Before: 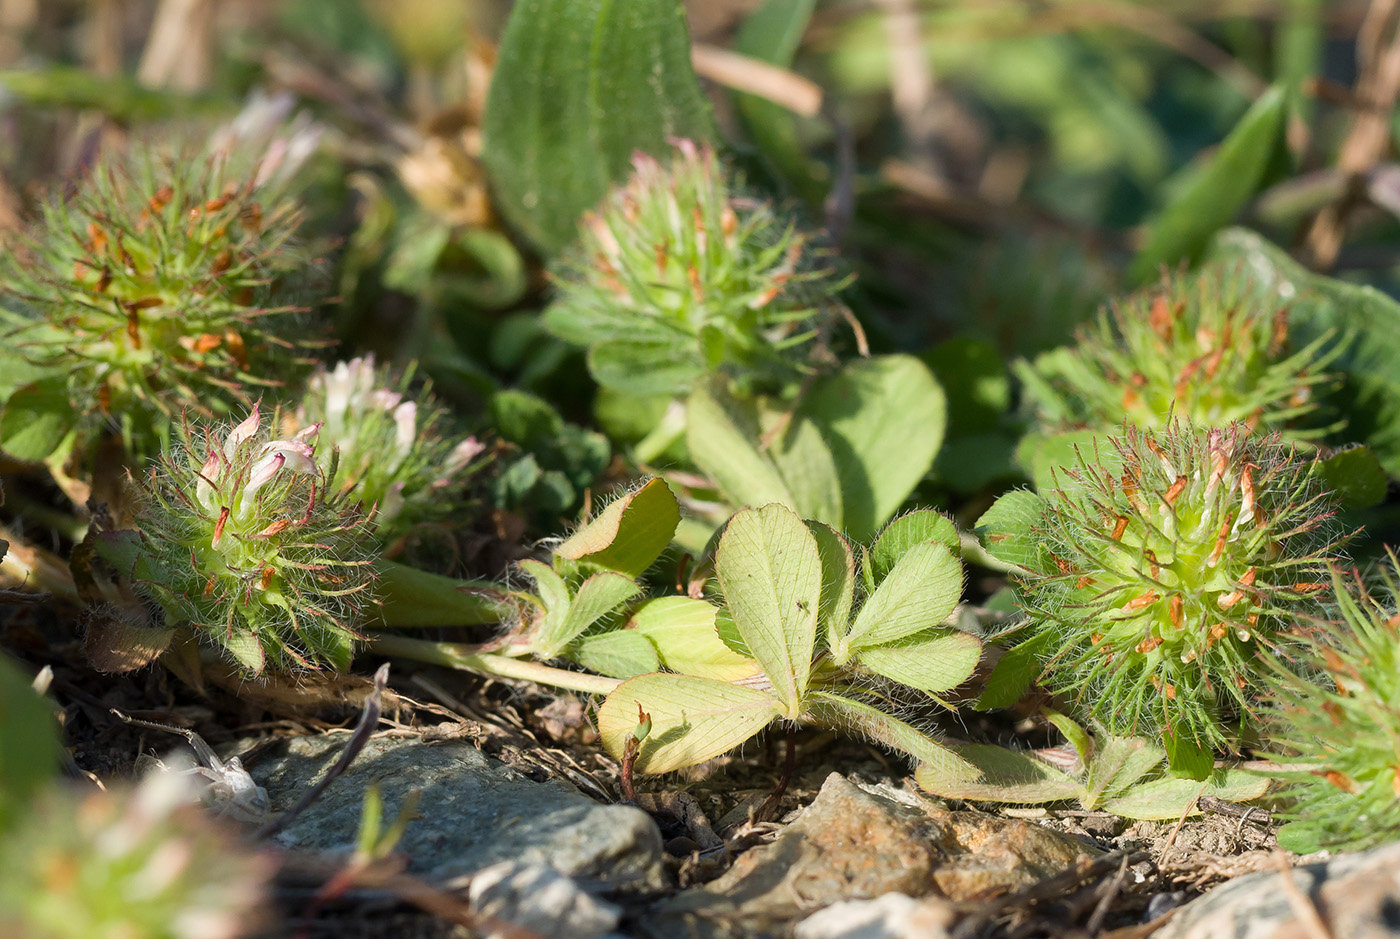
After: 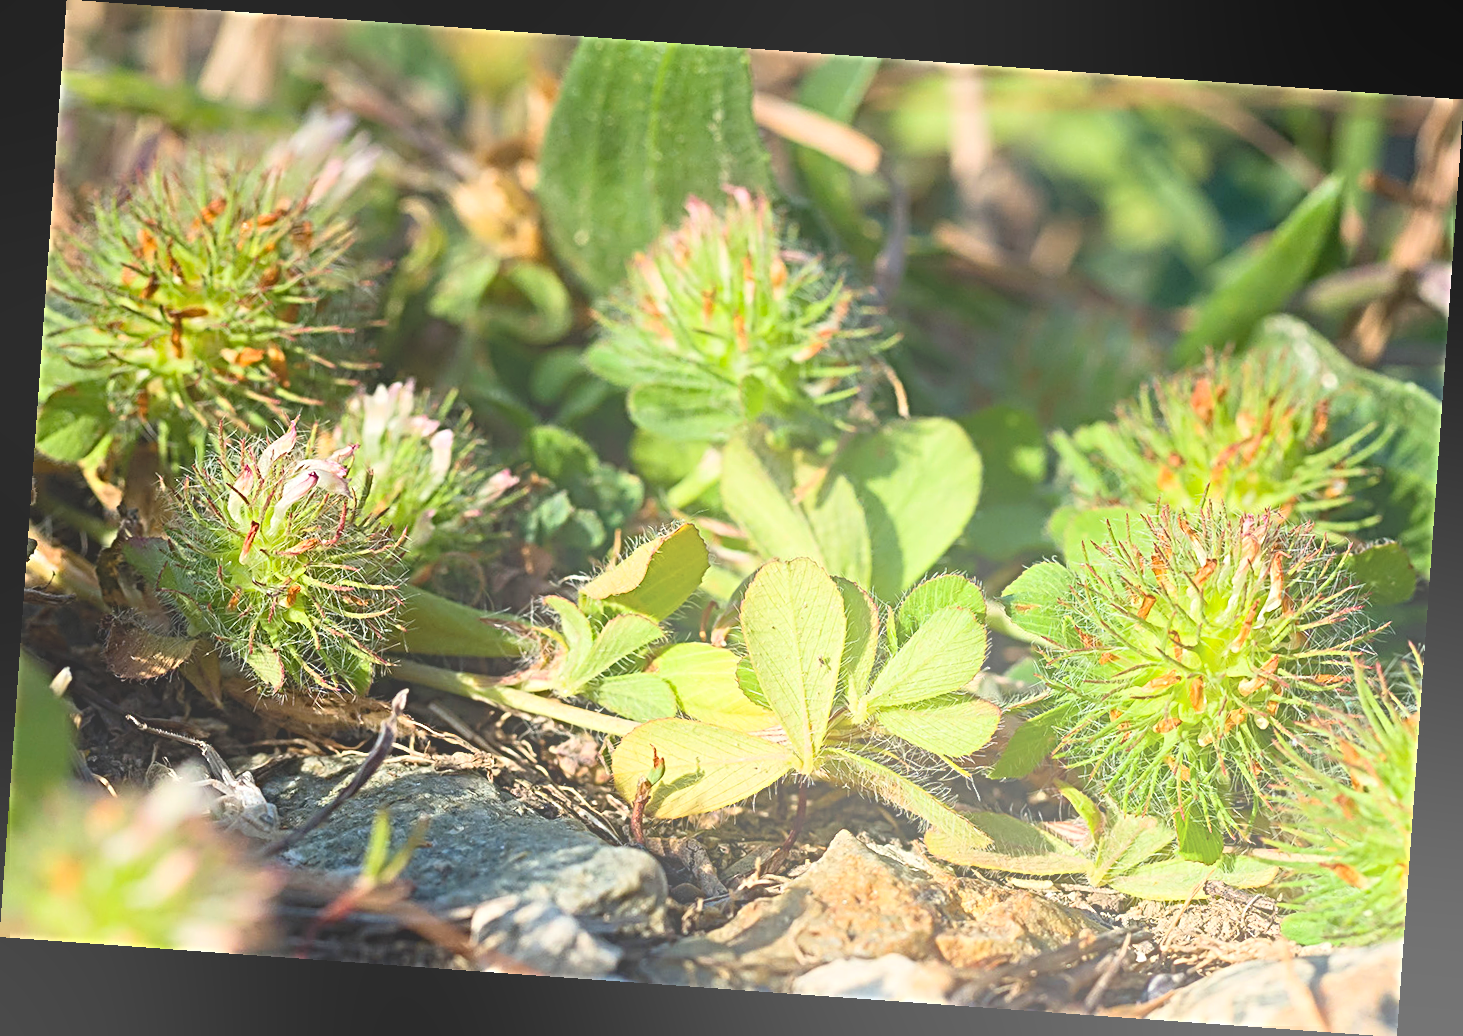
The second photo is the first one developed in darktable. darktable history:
contrast brightness saturation: contrast 0.2, brightness 0.16, saturation 0.22
sharpen: radius 3.69, amount 0.928
bloom: size 40%
rotate and perspective: rotation 4.1°, automatic cropping off
